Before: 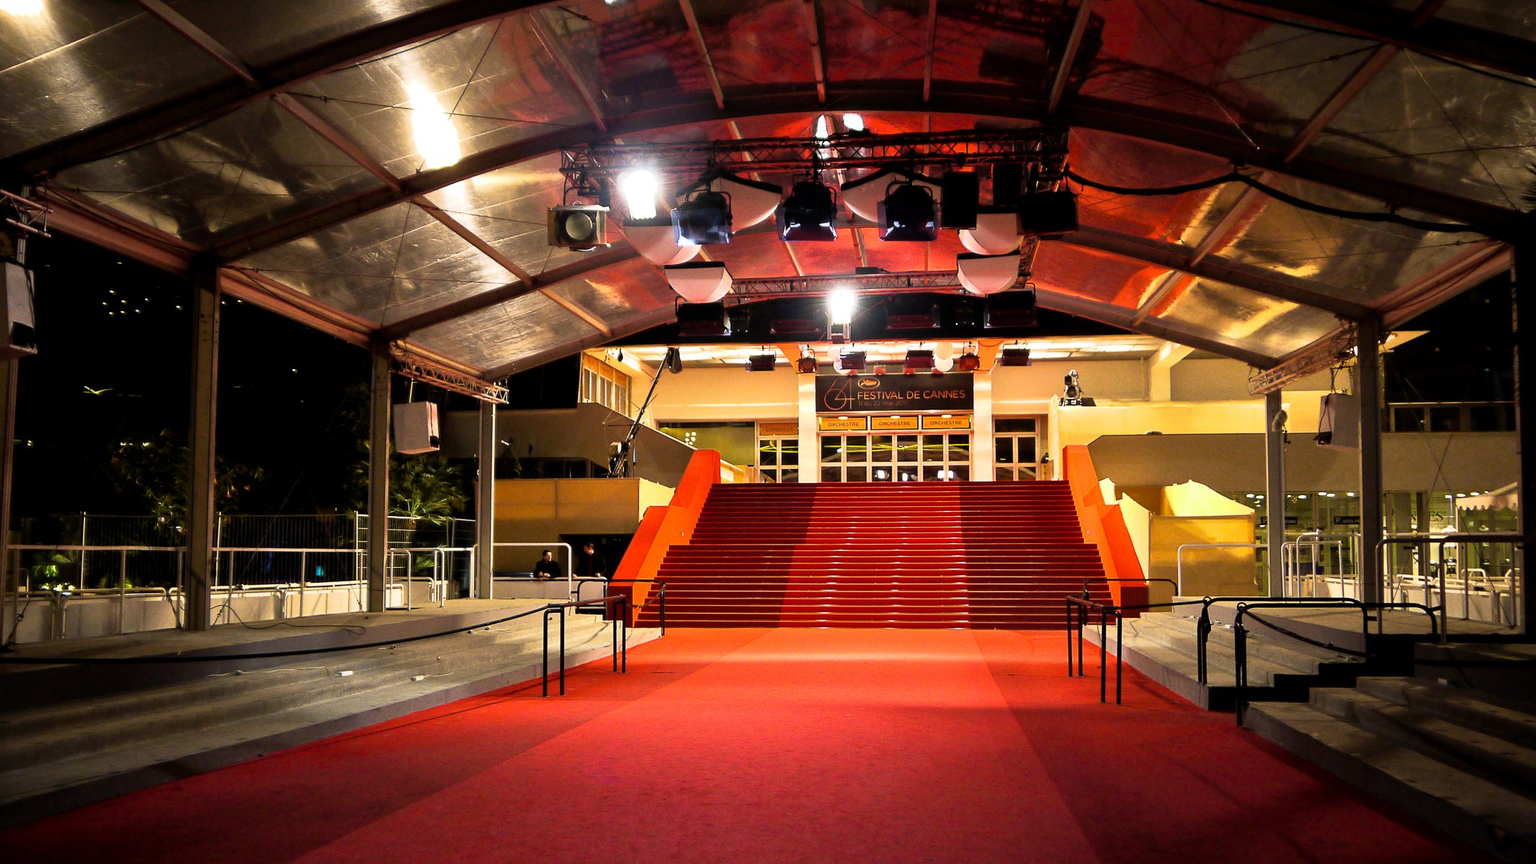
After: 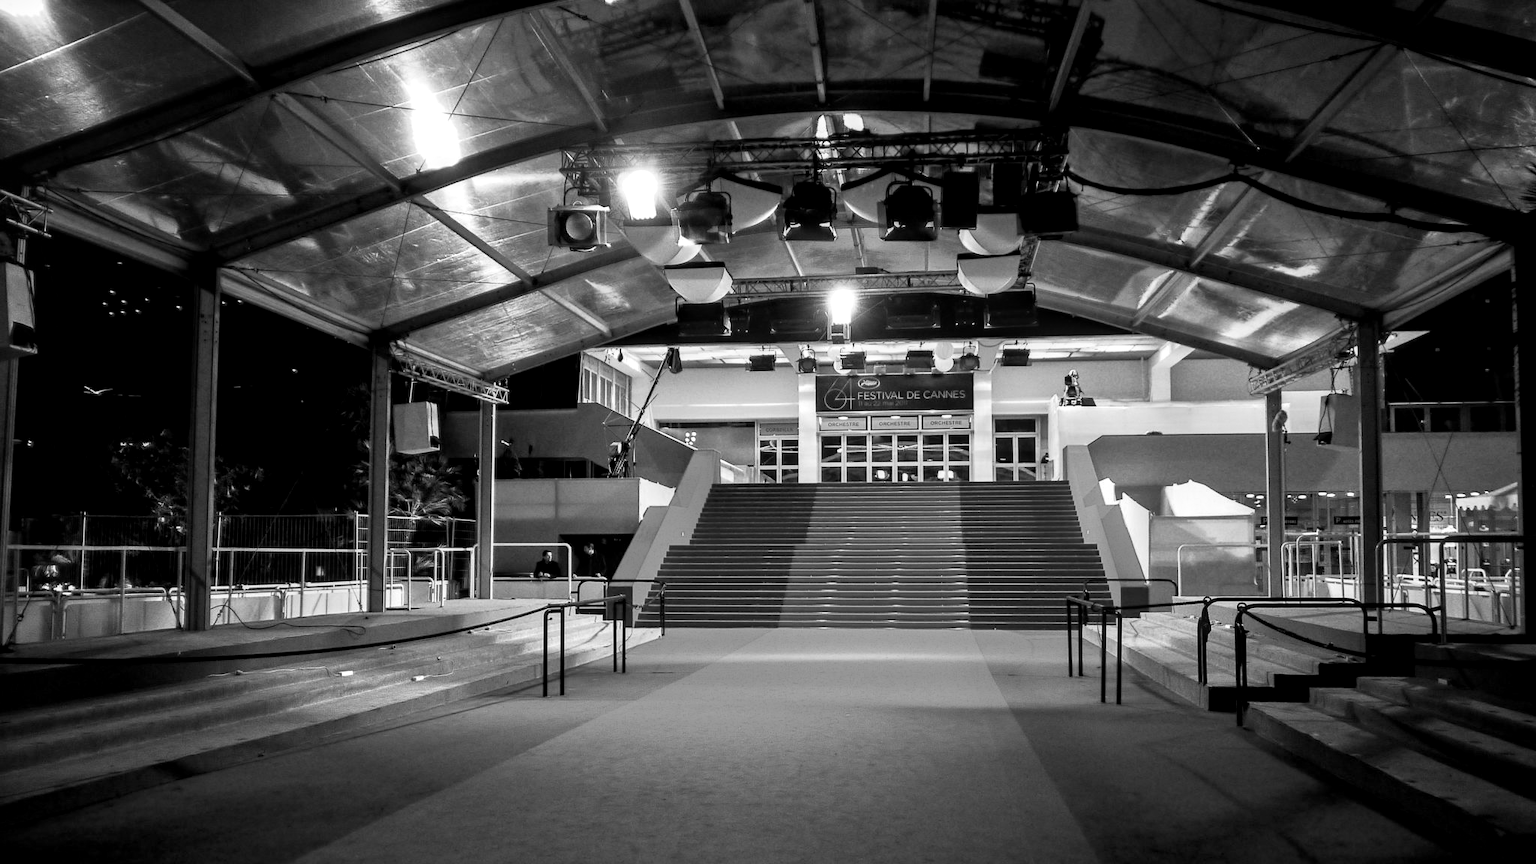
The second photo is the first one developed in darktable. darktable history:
local contrast: detail 130%
monochrome: on, module defaults
